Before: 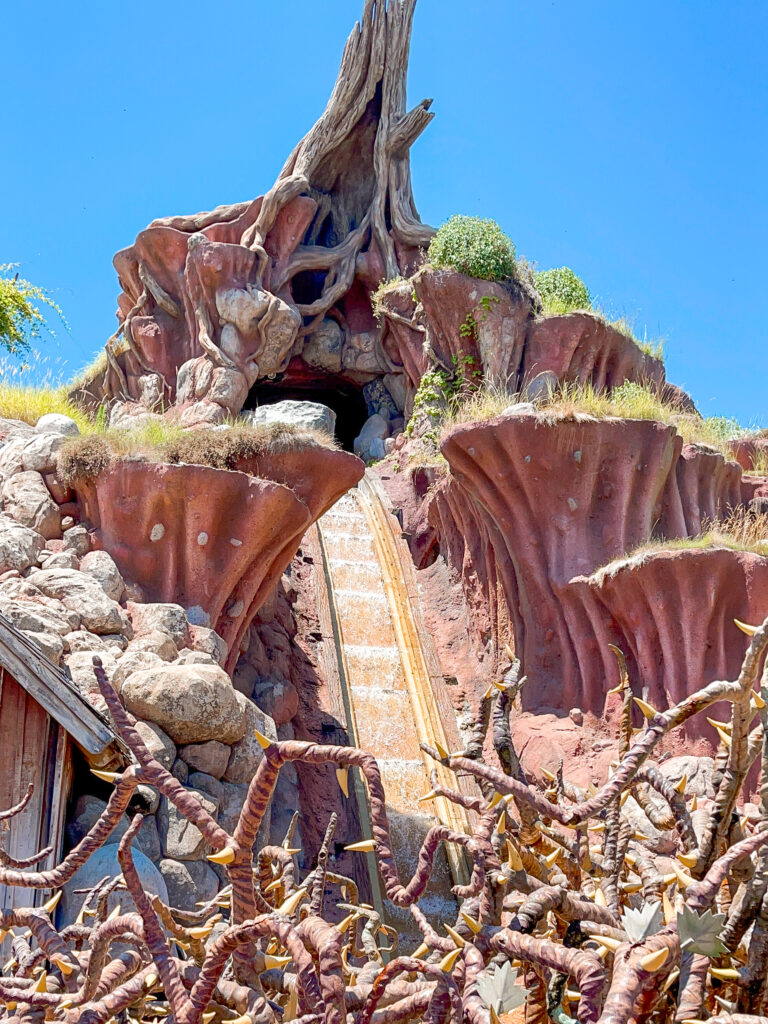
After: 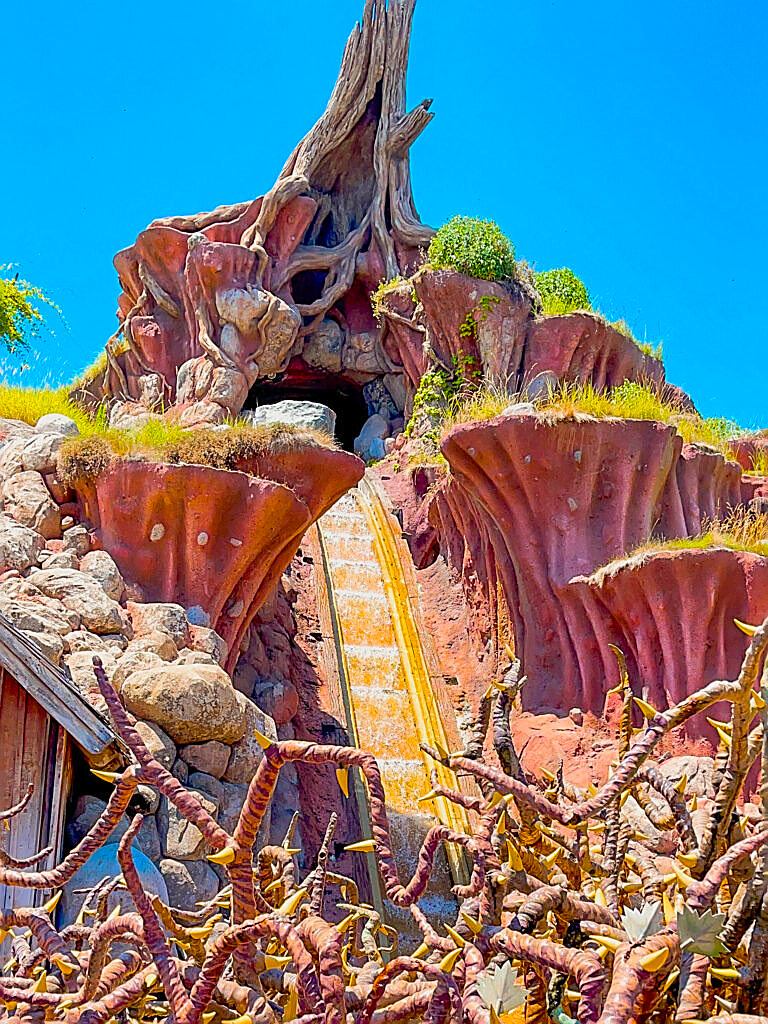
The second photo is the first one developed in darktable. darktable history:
color balance rgb: linear chroma grading › shadows -39.934%, linear chroma grading › highlights 40.387%, linear chroma grading › global chroma 44.686%, linear chroma grading › mid-tones -29.944%, perceptual saturation grading › global saturation 31.097%, contrast -10.003%
sharpen: radius 1.41, amount 1.238, threshold 0.812
